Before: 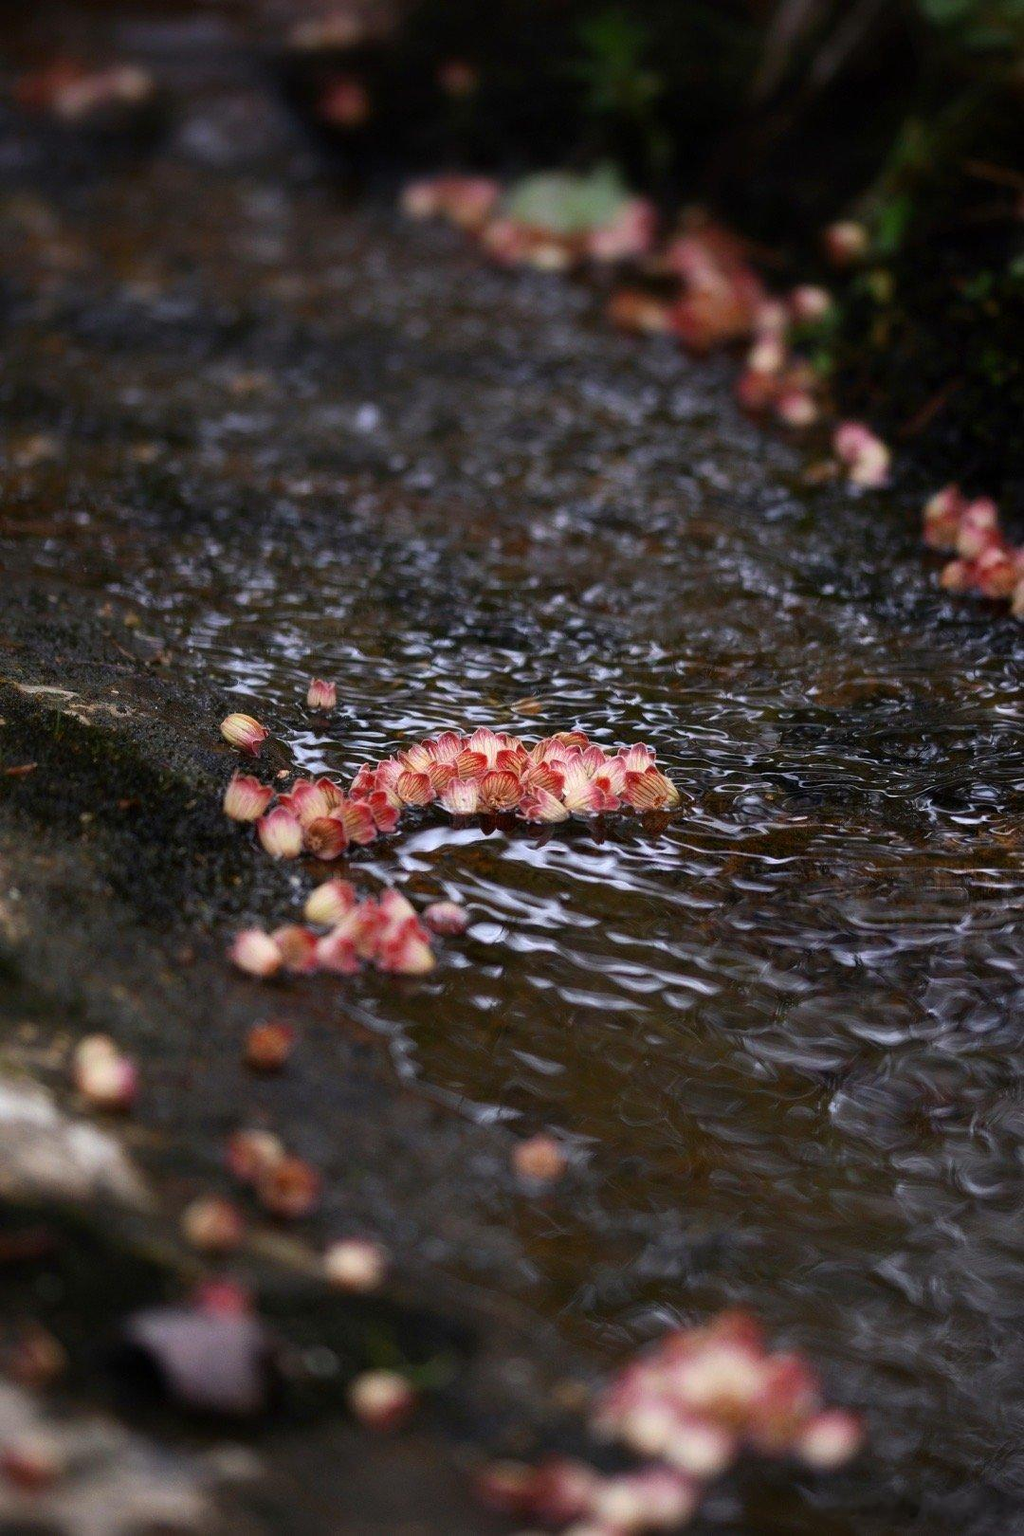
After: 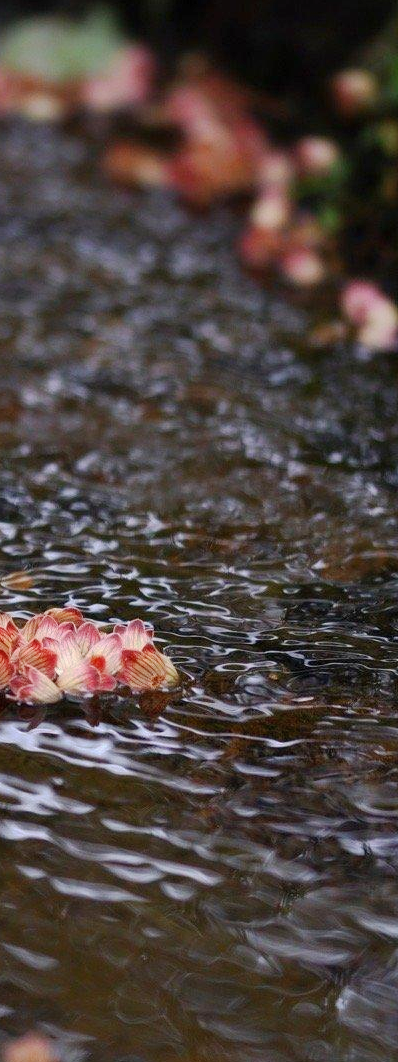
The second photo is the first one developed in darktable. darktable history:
crop and rotate: left 49.871%, top 10.136%, right 13.232%, bottom 24.282%
base curve: curves: ch0 [(0, 0) (0.262, 0.32) (0.722, 0.705) (1, 1)], preserve colors none
shadows and highlights: shadows 25.84, highlights -24.5, highlights color adjustment 0.558%
